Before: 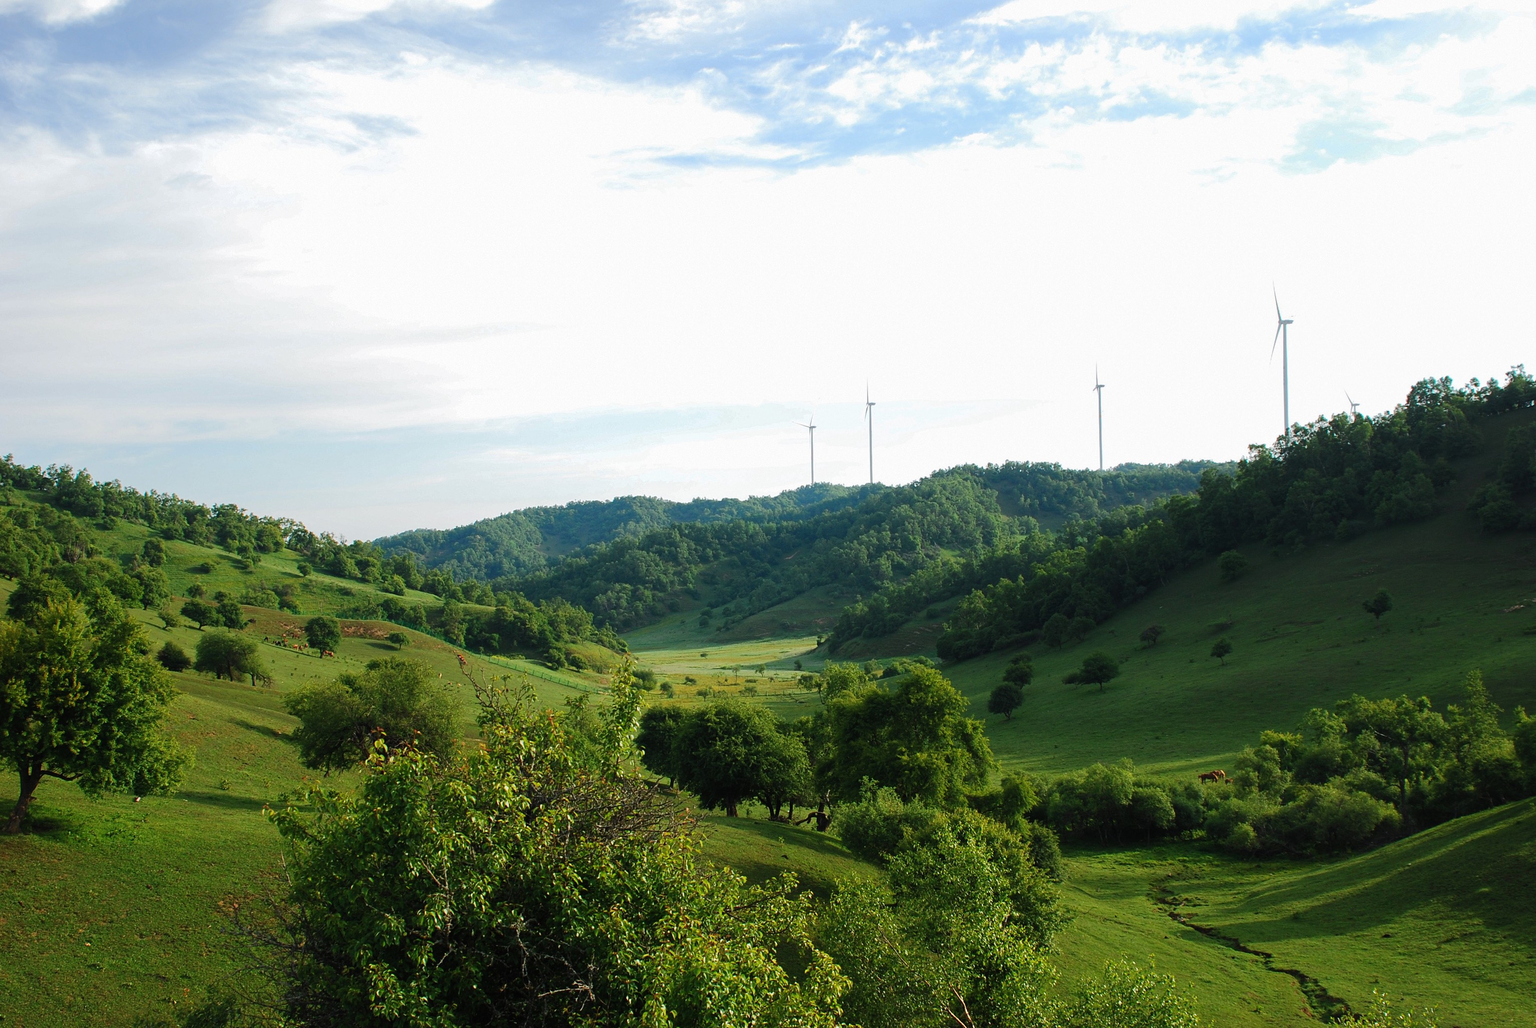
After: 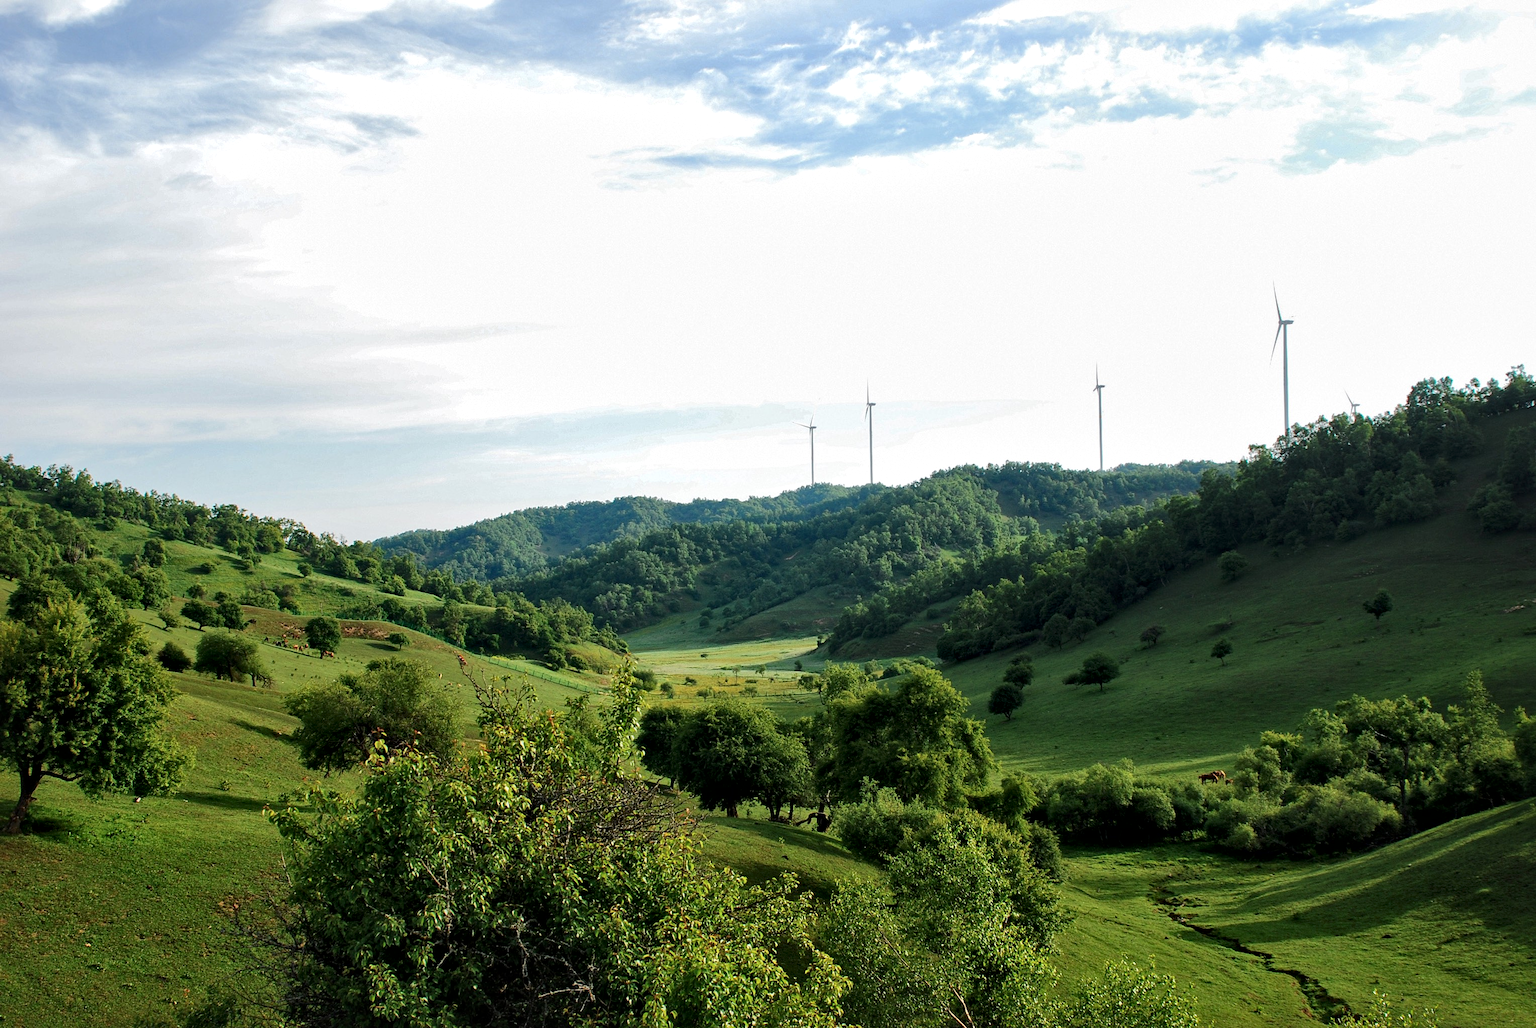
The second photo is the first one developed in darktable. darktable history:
local contrast: mode bilateral grid, contrast 26, coarseness 61, detail 152%, midtone range 0.2
